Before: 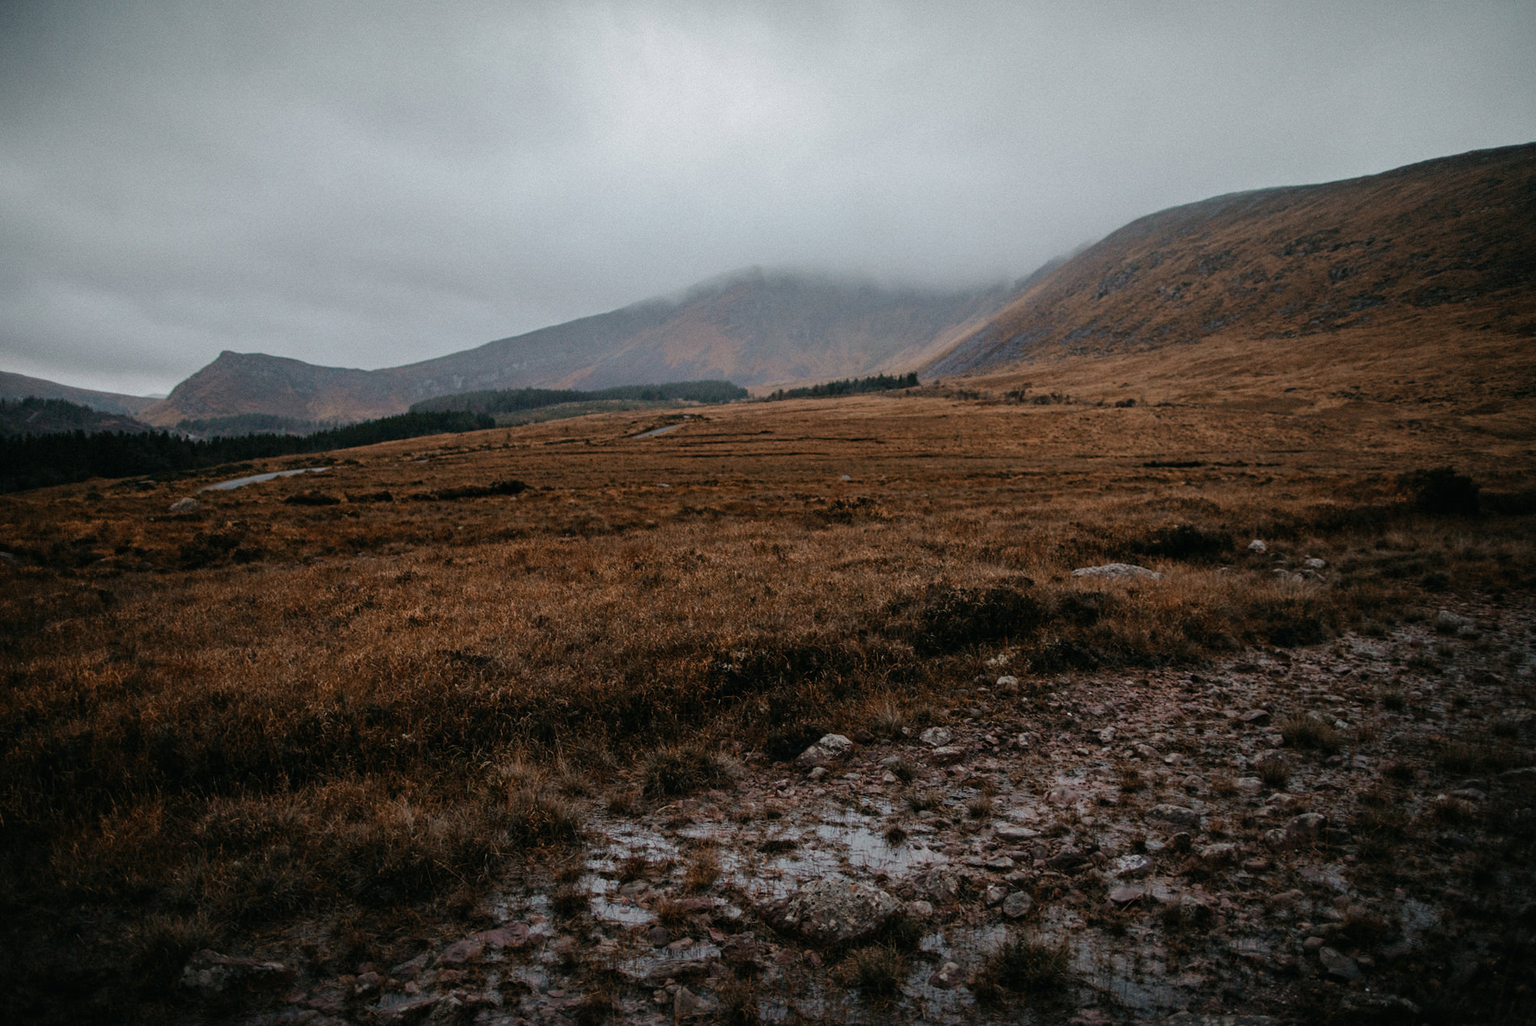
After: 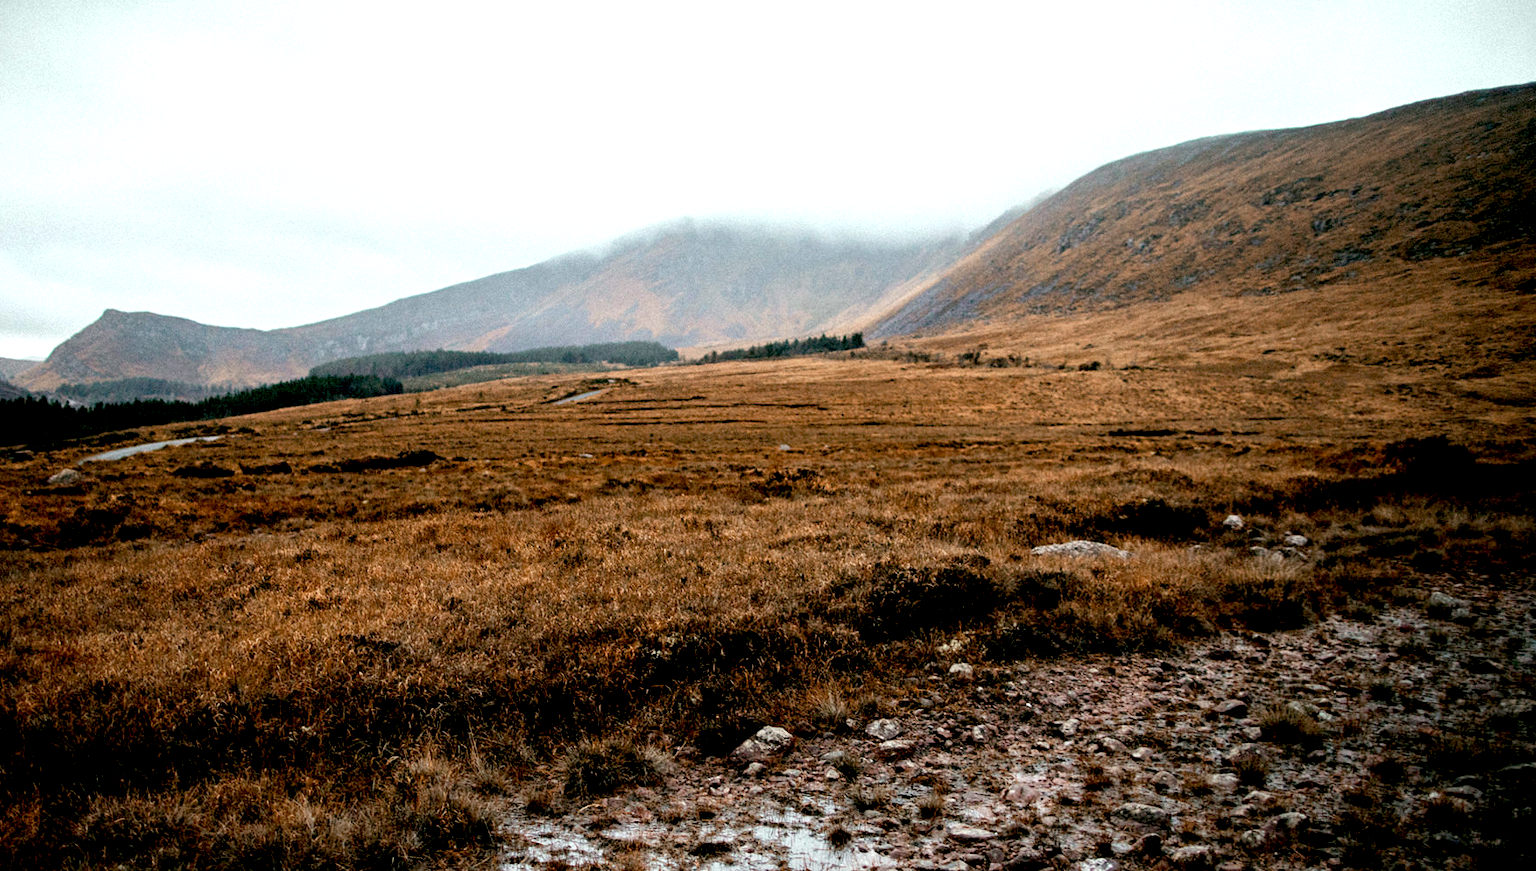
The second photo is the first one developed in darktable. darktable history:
color correction: highlights a* -2.63, highlights b* 2.46
crop: left 8.207%, top 6.606%, bottom 15.303%
exposure: black level correction 0.009, exposure 1.421 EV, compensate exposure bias true, compensate highlight preservation false
